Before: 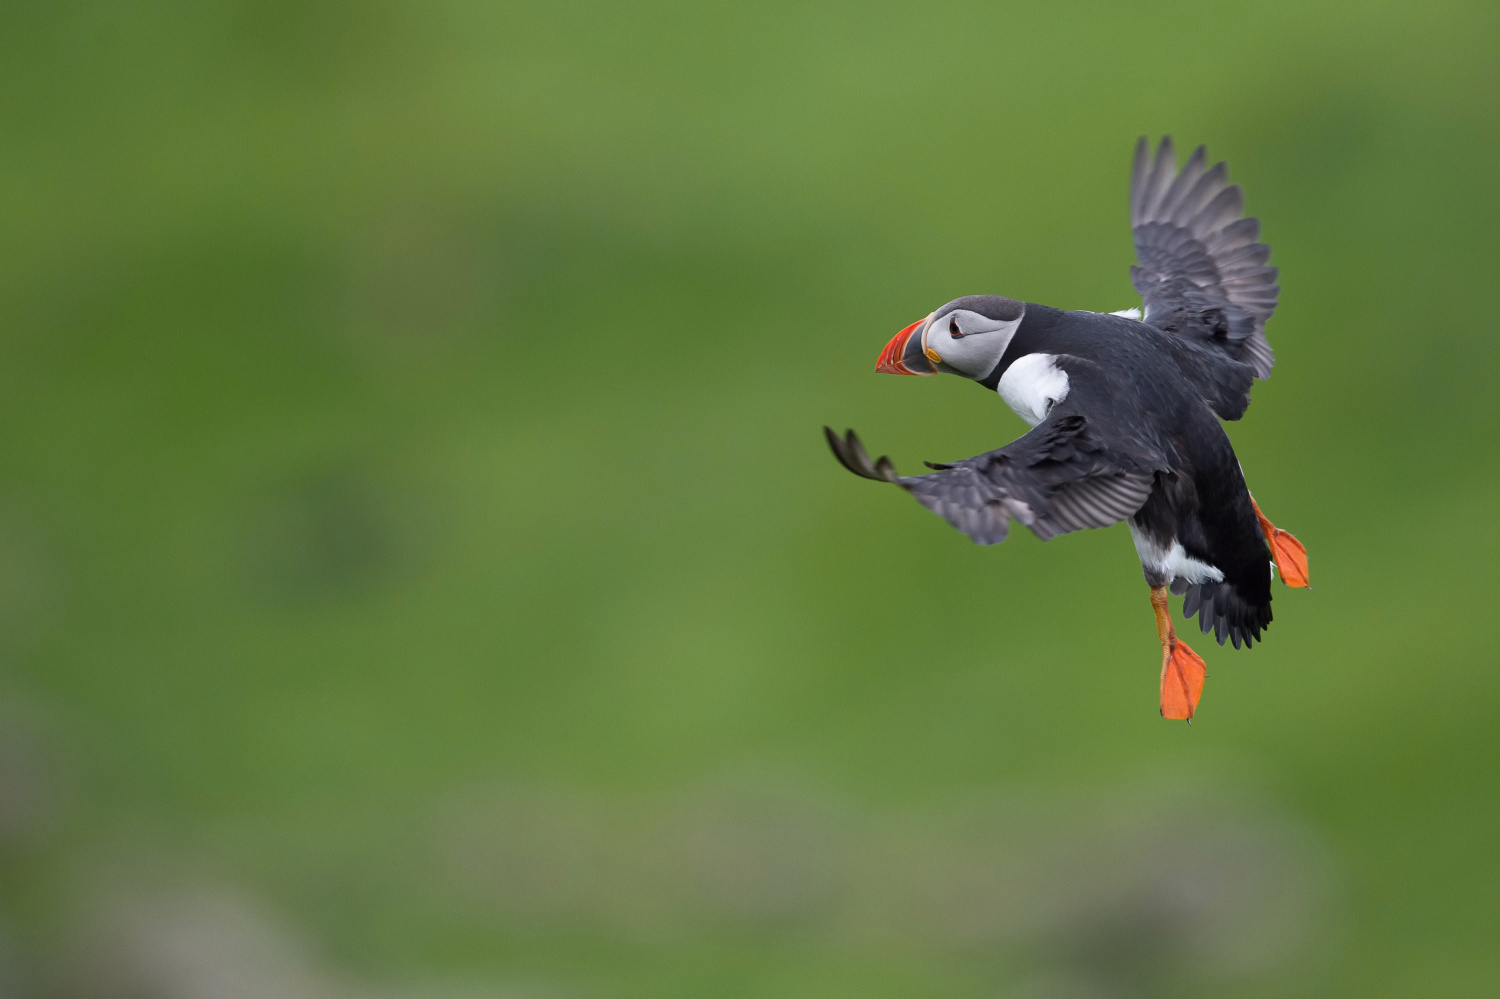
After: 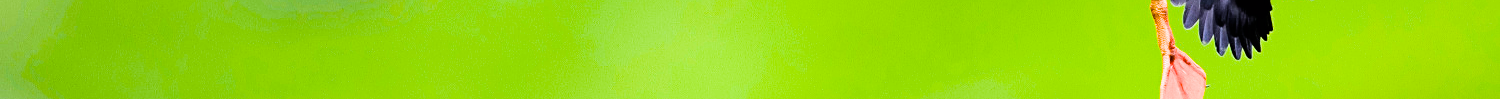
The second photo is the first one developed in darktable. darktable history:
exposure: black level correction 0, exposure 1.5 EV, compensate exposure bias true, compensate highlight preservation false
color balance rgb: linear chroma grading › global chroma 9%, perceptual saturation grading › global saturation 36%, perceptual saturation grading › shadows 35%, perceptual brilliance grading › global brilliance 15%, perceptual brilliance grading › shadows -35%, global vibrance 15%
filmic rgb: black relative exposure -5 EV, hardness 2.88, contrast 1.3, highlights saturation mix -30%
crop and rotate: top 59.084%, bottom 30.916%
white balance: red 1.004, blue 1.096
sharpen: on, module defaults
